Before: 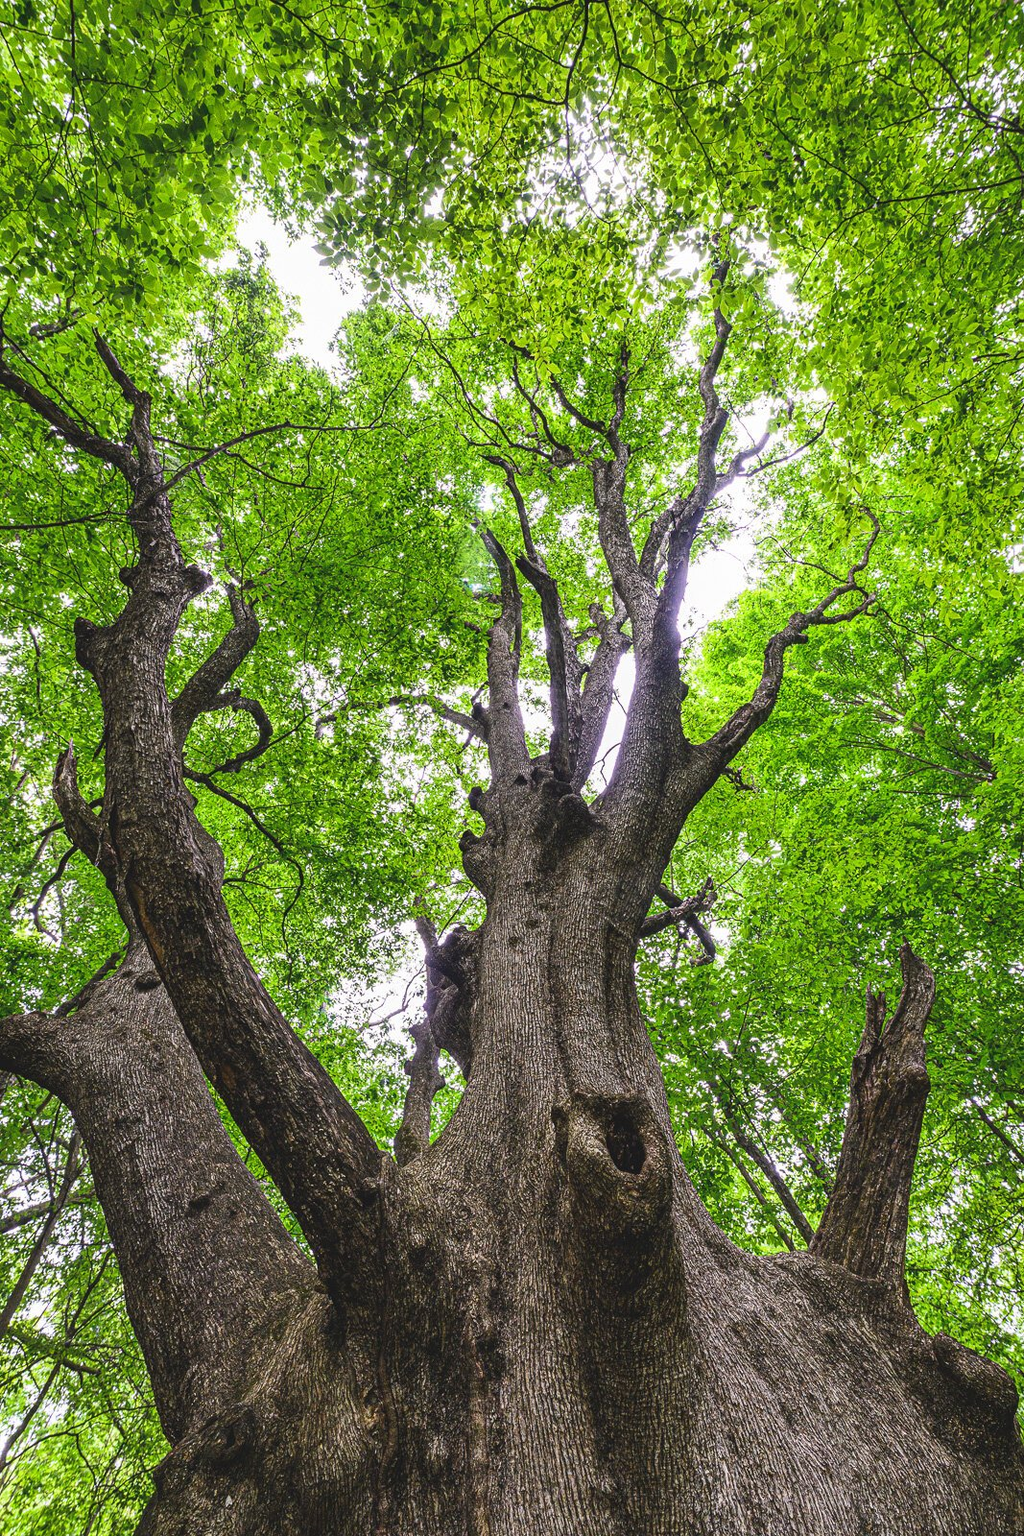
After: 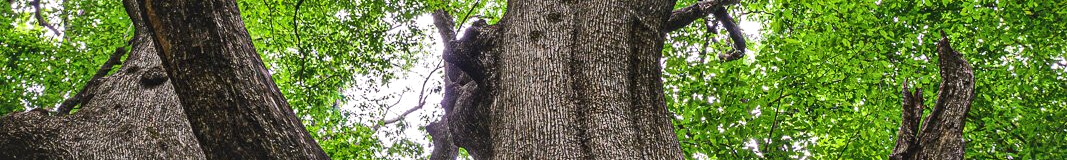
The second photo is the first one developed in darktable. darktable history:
local contrast: mode bilateral grid, contrast 25, coarseness 60, detail 151%, midtone range 0.2
shadows and highlights: shadows 10, white point adjustment 1, highlights -40
crop and rotate: top 59.084%, bottom 30.916%
tone equalizer: on, module defaults
